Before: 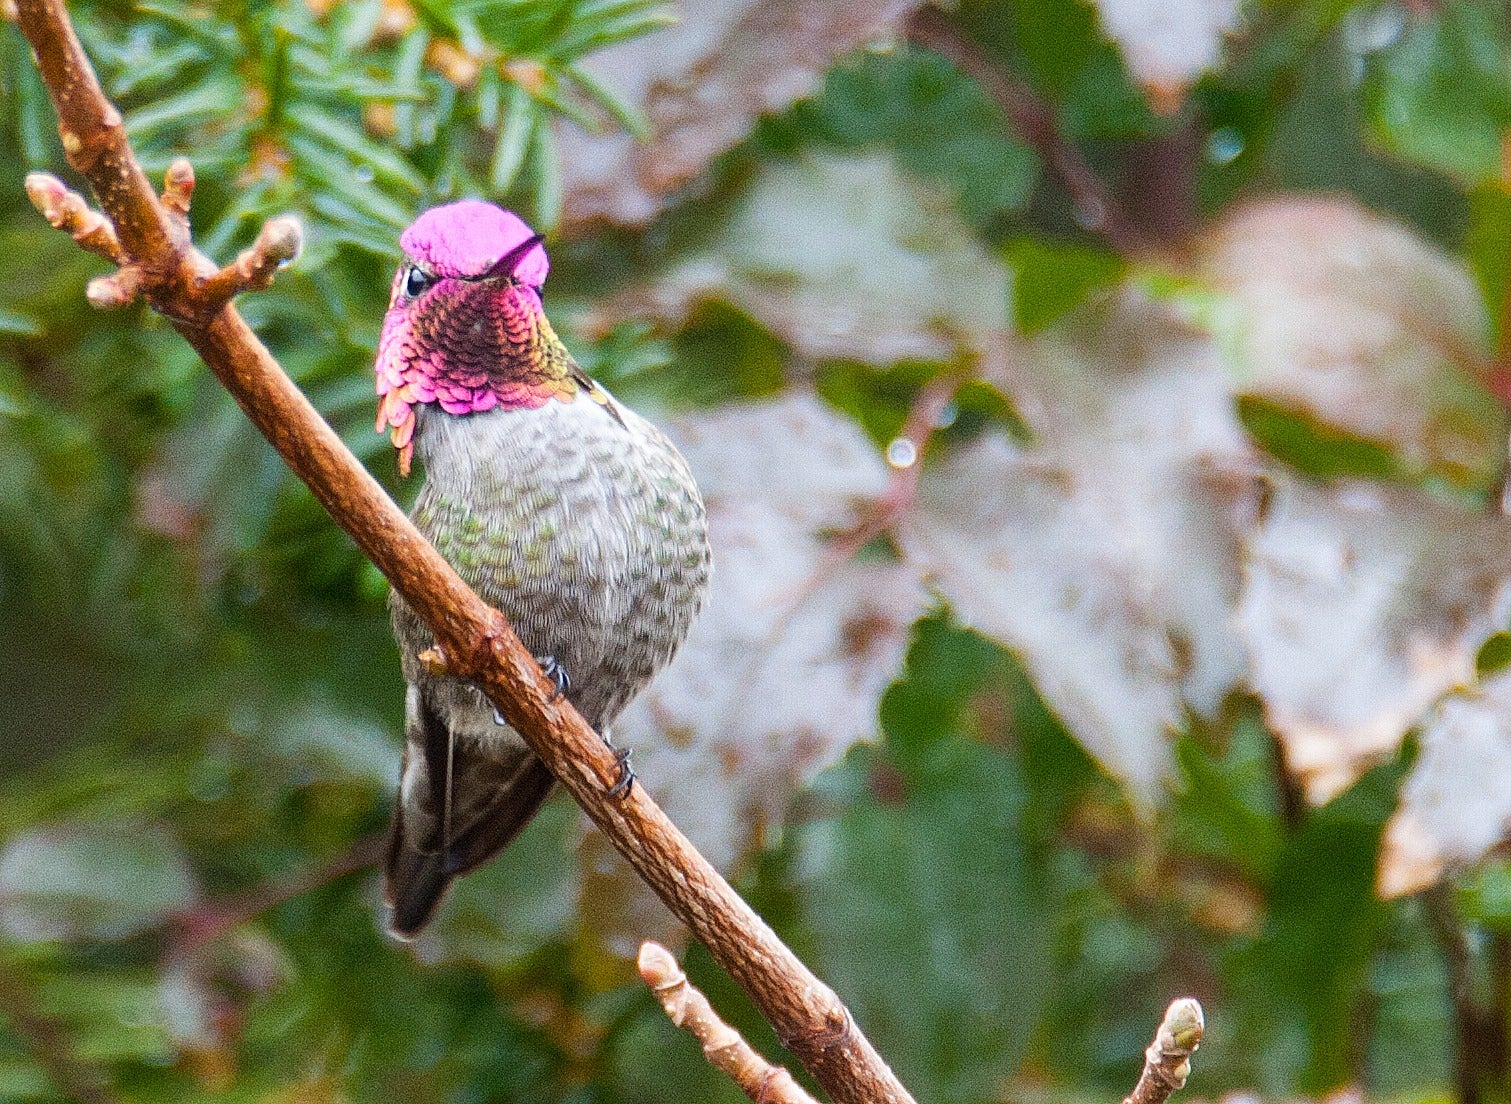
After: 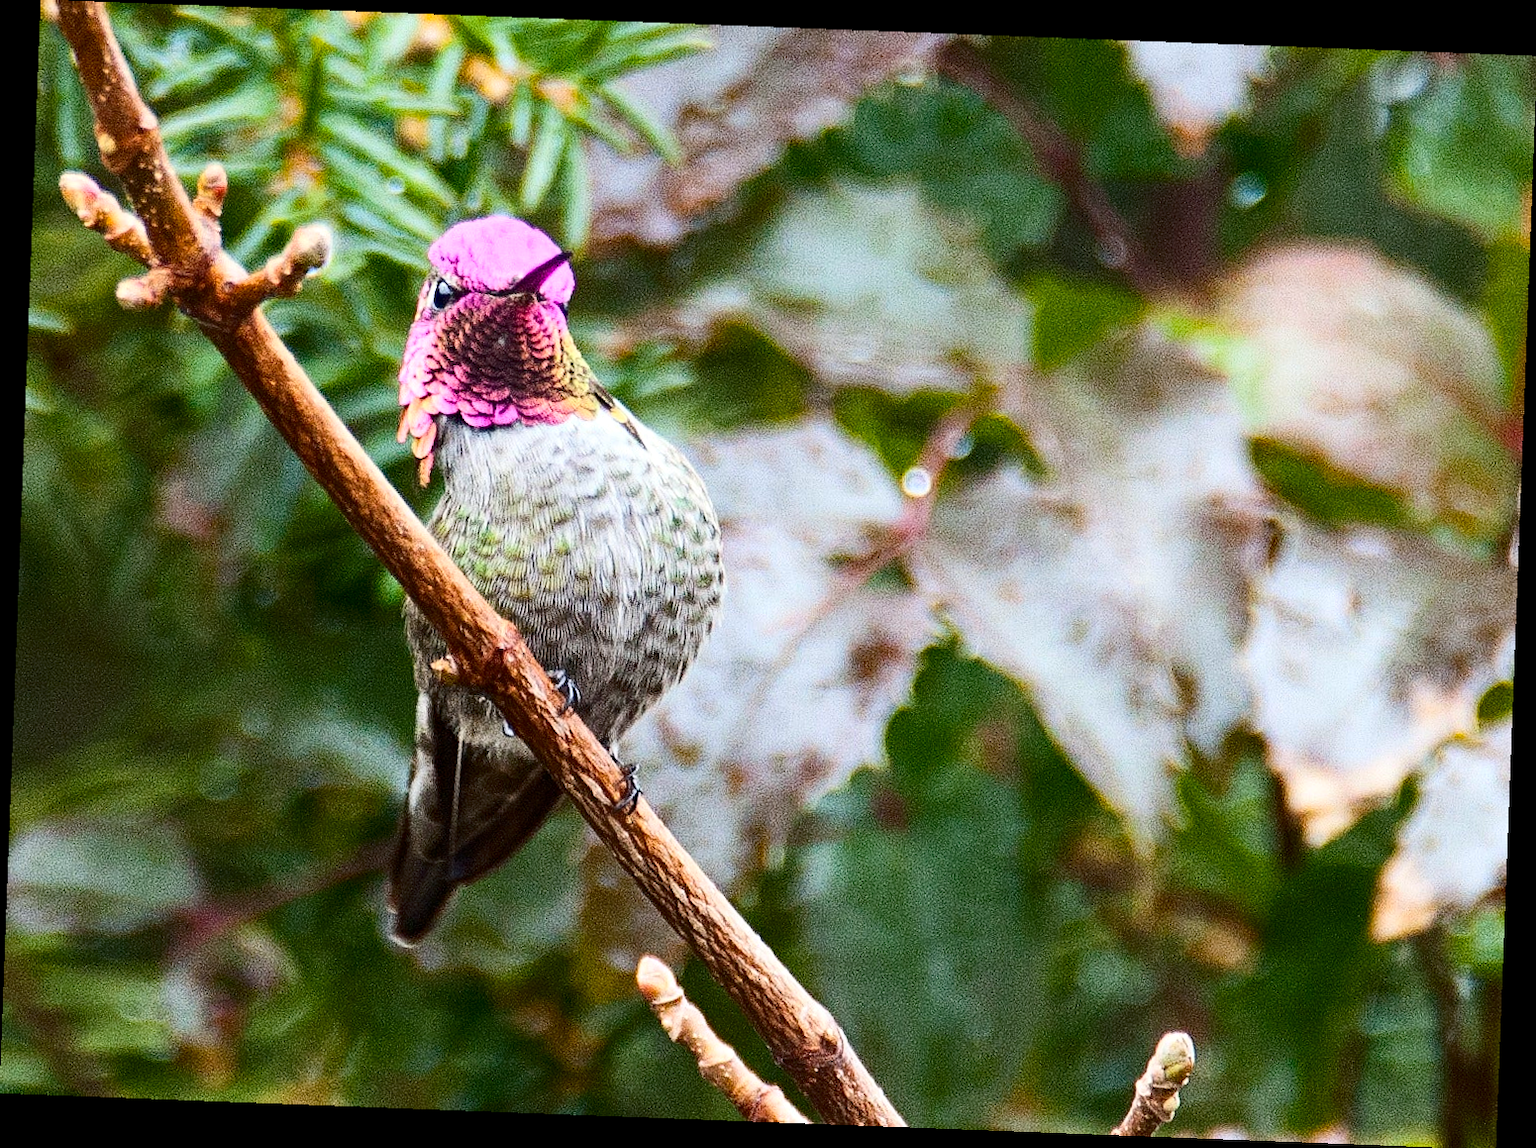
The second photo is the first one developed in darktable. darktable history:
contrast brightness saturation: contrast 0.28
haze removal: strength 0.4, distance 0.22, compatibility mode true, adaptive false
rotate and perspective: rotation 2.17°, automatic cropping off
